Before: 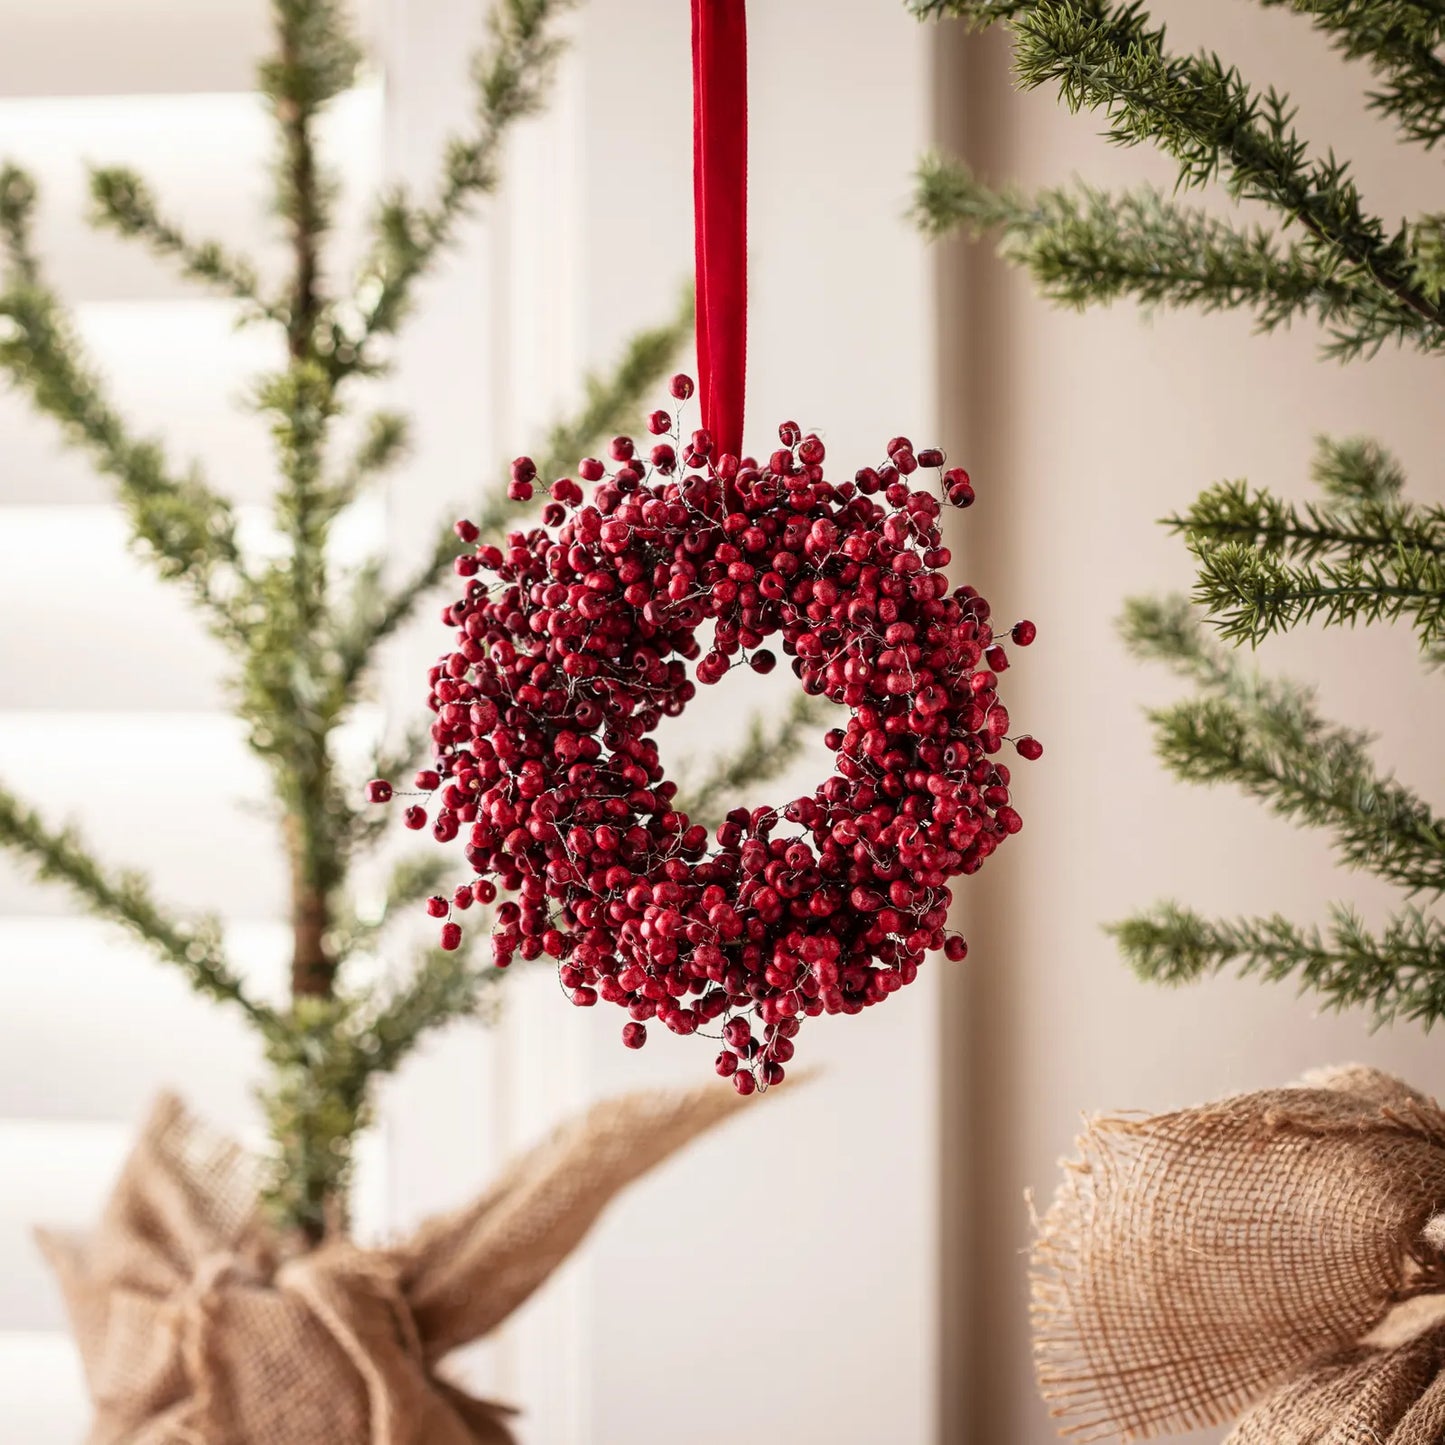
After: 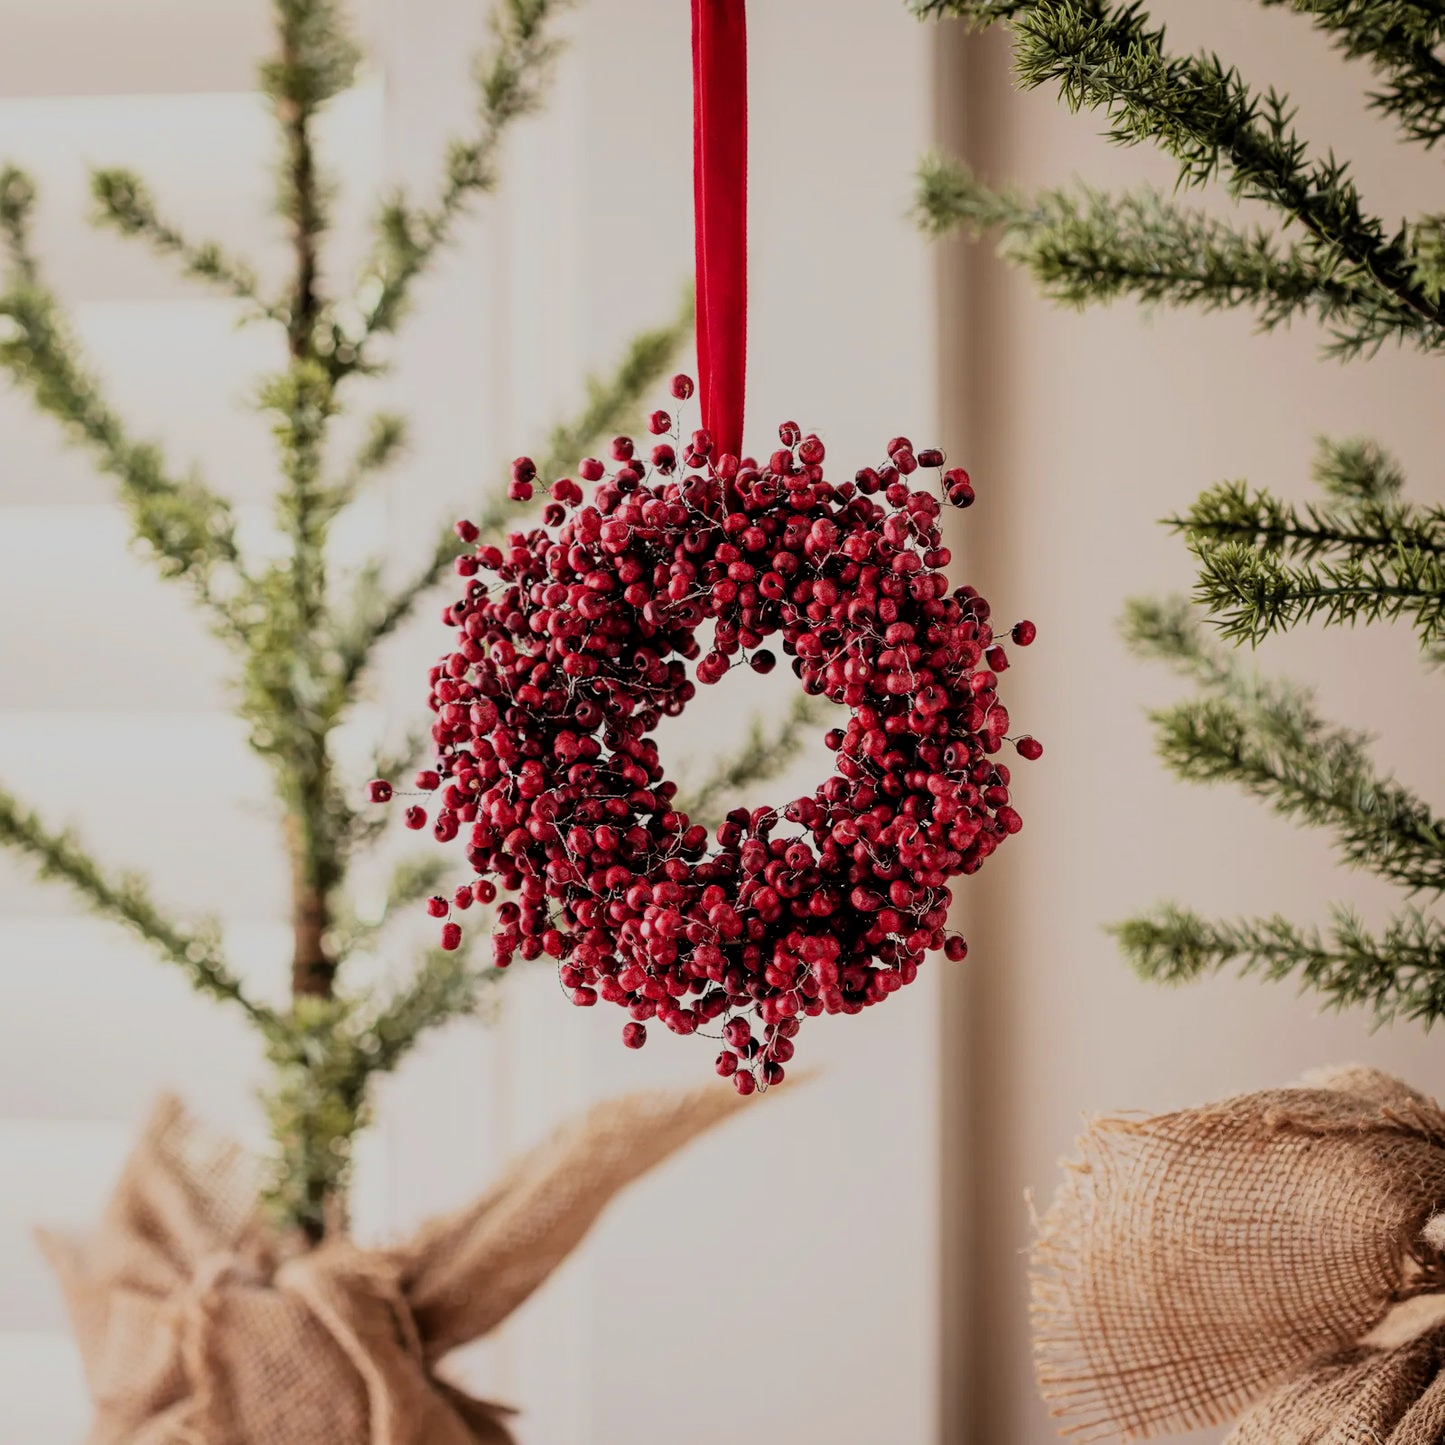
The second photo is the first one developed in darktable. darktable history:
filmic rgb: black relative exposure -6.75 EV, white relative exposure 5.86 EV, hardness 2.68, color science v6 (2022)
